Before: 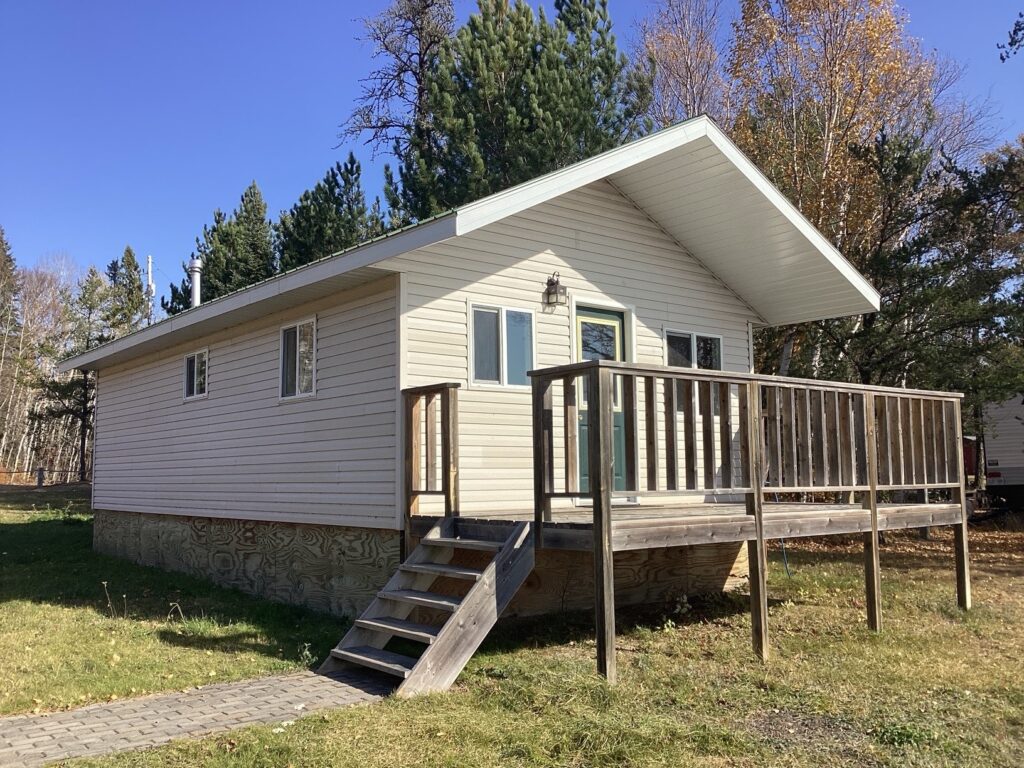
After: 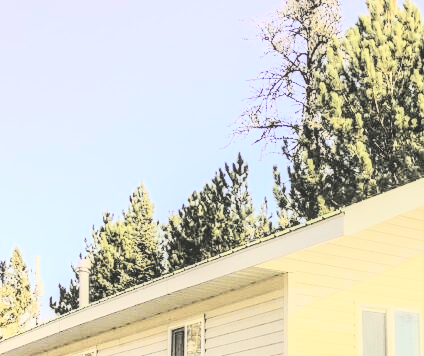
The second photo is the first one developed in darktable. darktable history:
exposure: black level correction -0.042, exposure 0.059 EV, compensate highlight preservation false
color correction: highlights a* 1.46, highlights b* 17.79
crop and rotate: left 10.946%, top 0.087%, right 47.638%, bottom 53.491%
contrast brightness saturation: contrast 0.513, saturation -0.09
local contrast: highlights 4%, shadows 7%, detail 133%
tone curve: curves: ch0 [(0, 0) (0.037, 0.011) (0.135, 0.093) (0.266, 0.281) (0.461, 0.555) (0.581, 0.716) (0.675, 0.793) (0.767, 0.849) (0.91, 0.924) (1, 0.979)]; ch1 [(0, 0) (0.292, 0.278) (0.419, 0.423) (0.493, 0.492) (0.506, 0.5) (0.534, 0.529) (0.562, 0.562) (0.641, 0.663) (0.754, 0.76) (1, 1)]; ch2 [(0, 0) (0.294, 0.3) (0.361, 0.372) (0.429, 0.445) (0.478, 0.486) (0.502, 0.498) (0.518, 0.522) (0.531, 0.549) (0.561, 0.579) (0.64, 0.645) (0.7, 0.7) (0.861, 0.808) (1, 0.951)], color space Lab, independent channels, preserve colors none
base curve: curves: ch0 [(0, 0) (0, 0.001) (0.001, 0.001) (0.004, 0.002) (0.007, 0.004) (0.015, 0.013) (0.033, 0.045) (0.052, 0.096) (0.075, 0.17) (0.099, 0.241) (0.163, 0.42) (0.219, 0.55) (0.259, 0.616) (0.327, 0.722) (0.365, 0.765) (0.522, 0.873) (0.547, 0.881) (0.689, 0.919) (0.826, 0.952) (1, 1)]
